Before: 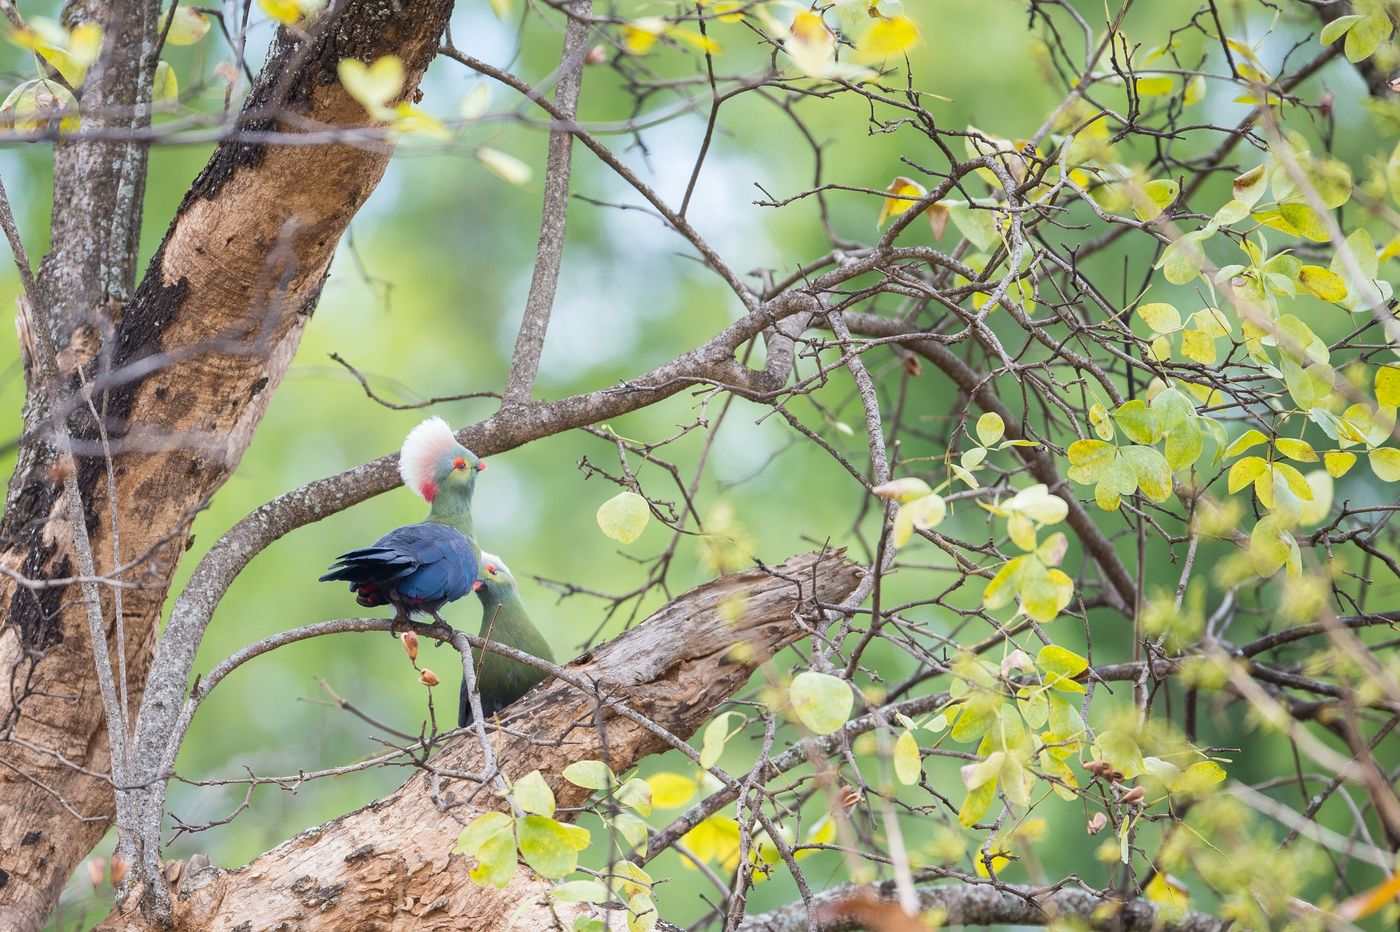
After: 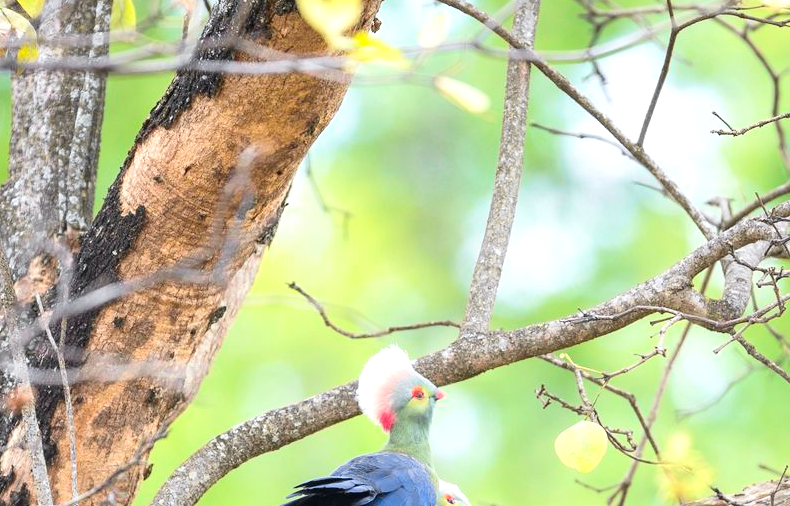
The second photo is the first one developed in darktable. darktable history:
crop and rotate: left 3.064%, top 7.692%, right 40.462%, bottom 38.01%
exposure: exposure 0.648 EV, compensate highlight preservation false
tone curve: curves: ch0 [(0, 0) (0.071, 0.058) (0.266, 0.268) (0.498, 0.542) (0.766, 0.807) (1, 0.983)]; ch1 [(0, 0) (0.346, 0.307) (0.408, 0.387) (0.463, 0.465) (0.482, 0.493) (0.502, 0.499) (0.517, 0.505) (0.55, 0.554) (0.597, 0.61) (0.651, 0.698) (1, 1)]; ch2 [(0, 0) (0.346, 0.34) (0.434, 0.46) (0.485, 0.494) (0.5, 0.498) (0.509, 0.517) (0.526, 0.539) (0.583, 0.603) (0.625, 0.659) (1, 1)], color space Lab, independent channels, preserve colors none
